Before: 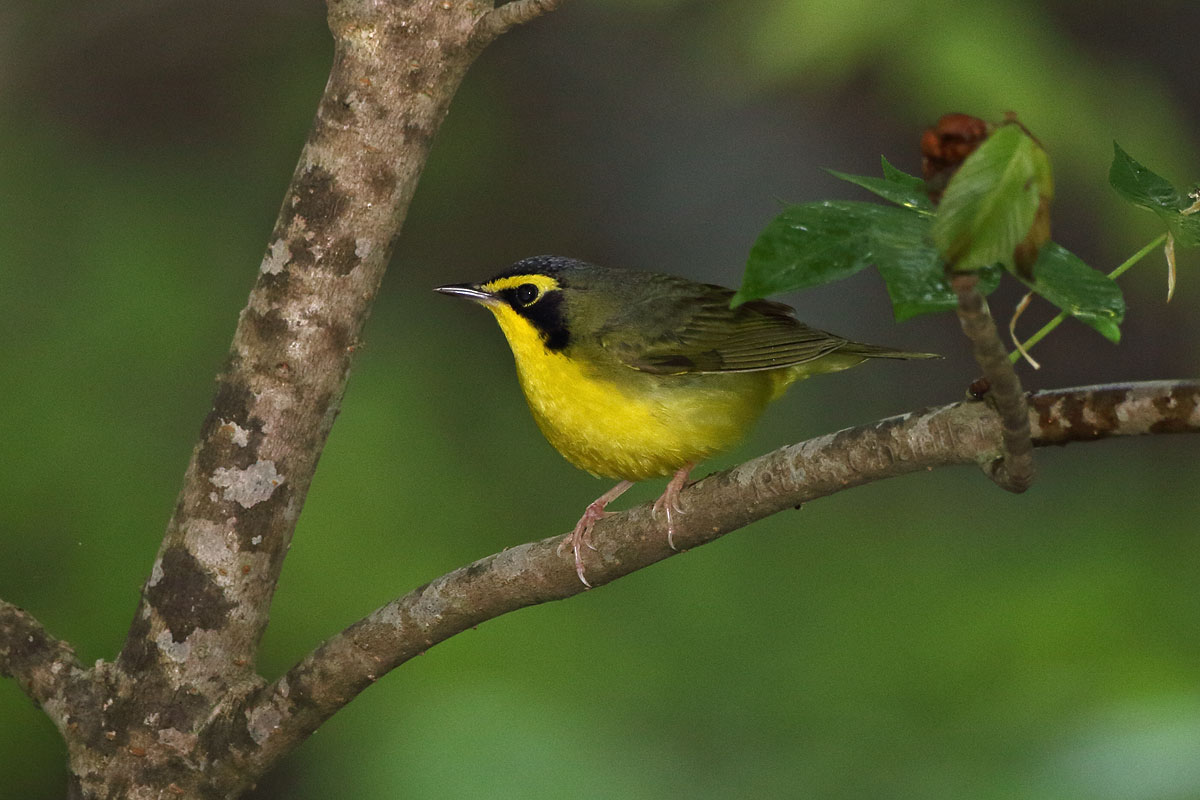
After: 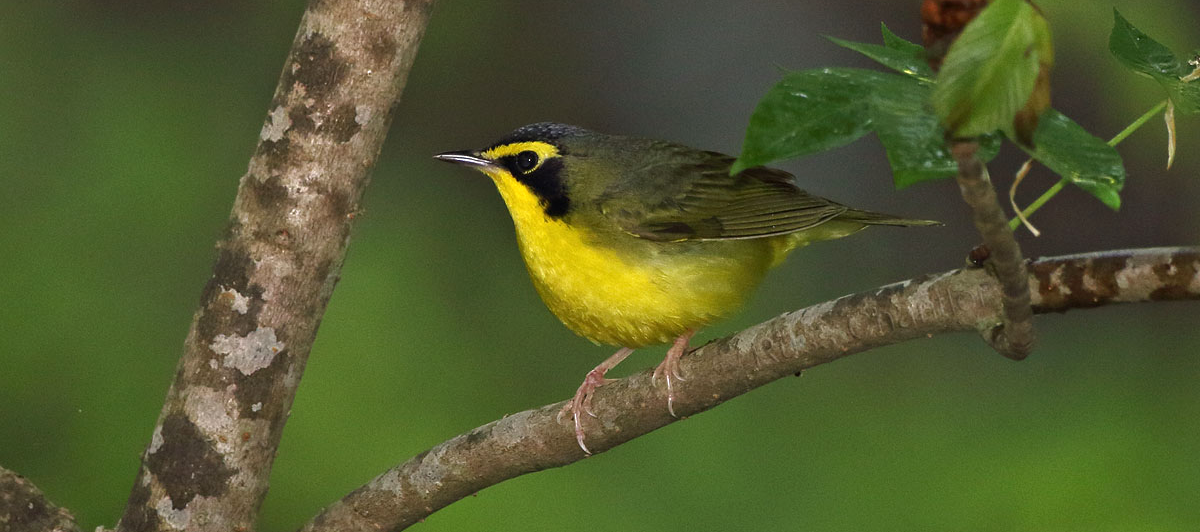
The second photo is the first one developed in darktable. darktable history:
crop: top 16.727%, bottom 16.727%
exposure: exposure 0.2 EV, compensate highlight preservation false
